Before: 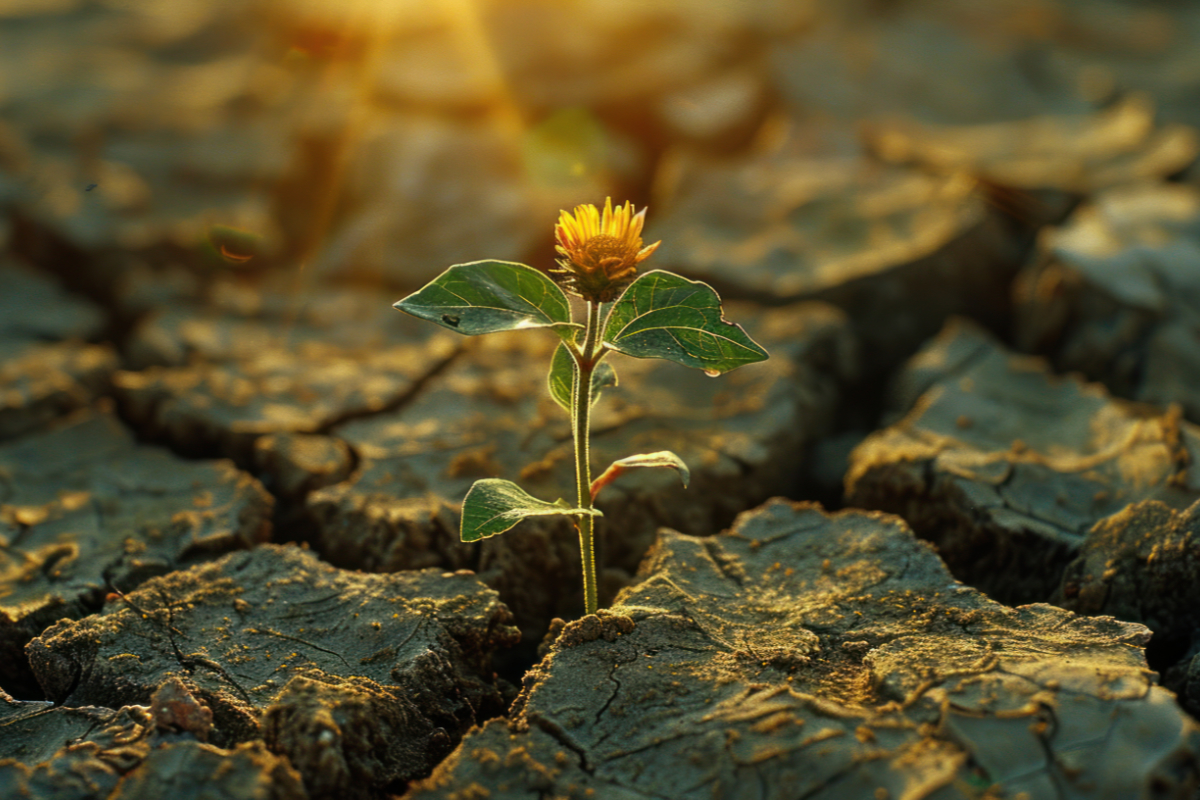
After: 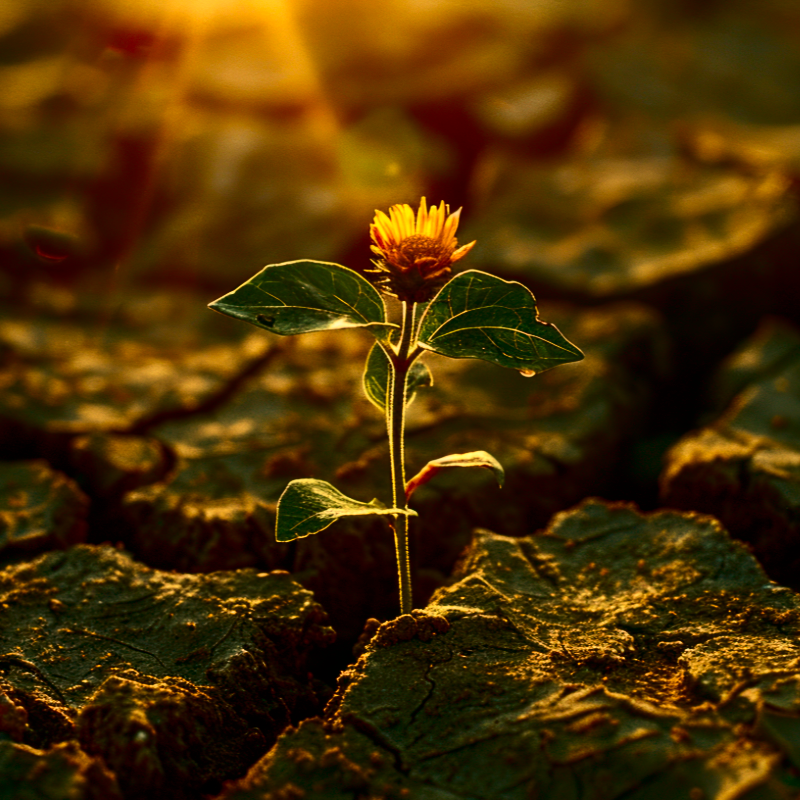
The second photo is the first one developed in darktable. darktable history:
white balance: red 1.138, green 0.996, blue 0.812
contrast brightness saturation: contrast 0.24, brightness -0.24, saturation 0.14
crop and rotate: left 15.446%, right 17.836%
